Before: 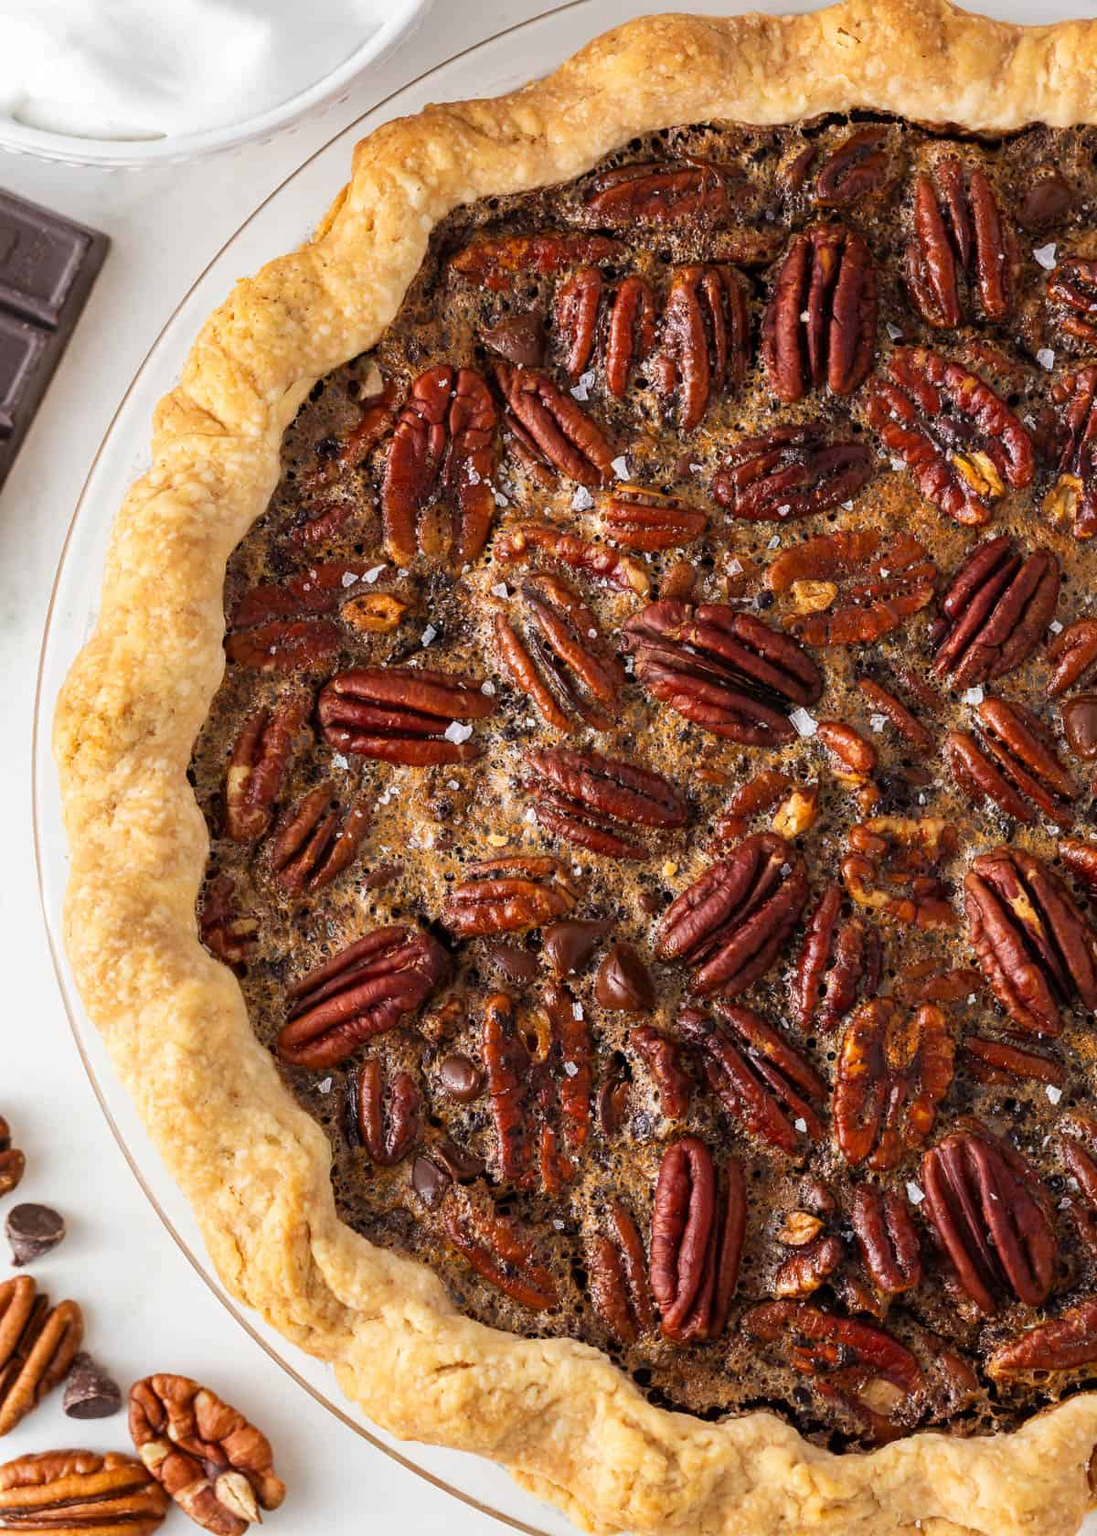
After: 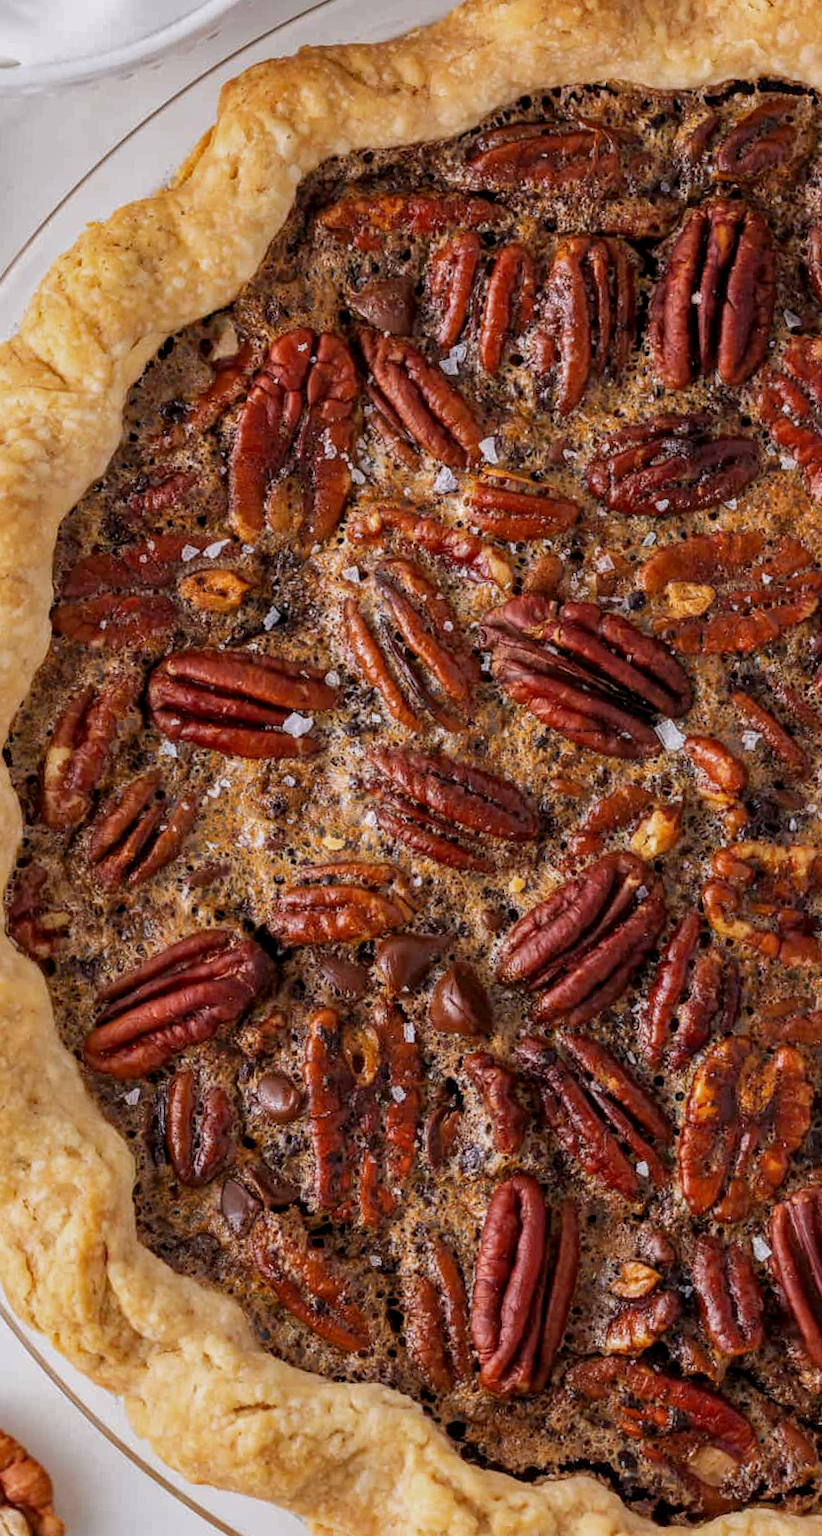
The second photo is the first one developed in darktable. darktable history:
local contrast: on, module defaults
crop and rotate: angle -3.27°, left 14.277%, top 0.028%, right 10.766%, bottom 0.028%
tone equalizer: -8 EV 0.25 EV, -7 EV 0.417 EV, -6 EV 0.417 EV, -5 EV 0.25 EV, -3 EV -0.25 EV, -2 EV -0.417 EV, -1 EV -0.417 EV, +0 EV -0.25 EV, edges refinement/feathering 500, mask exposure compensation -1.57 EV, preserve details guided filter
white balance: red 1.009, blue 1.027
